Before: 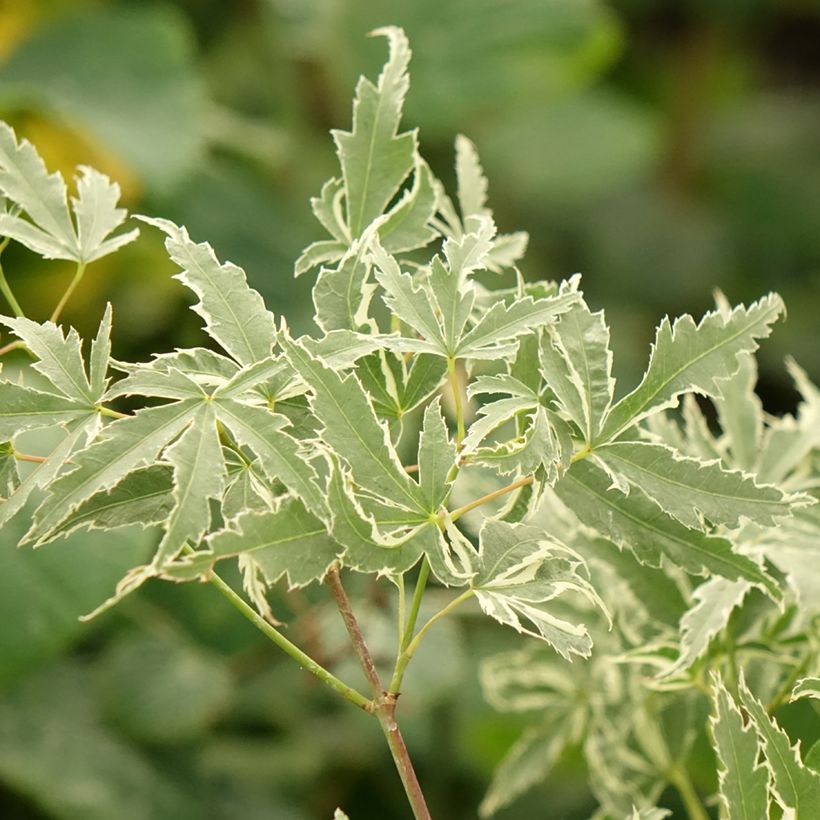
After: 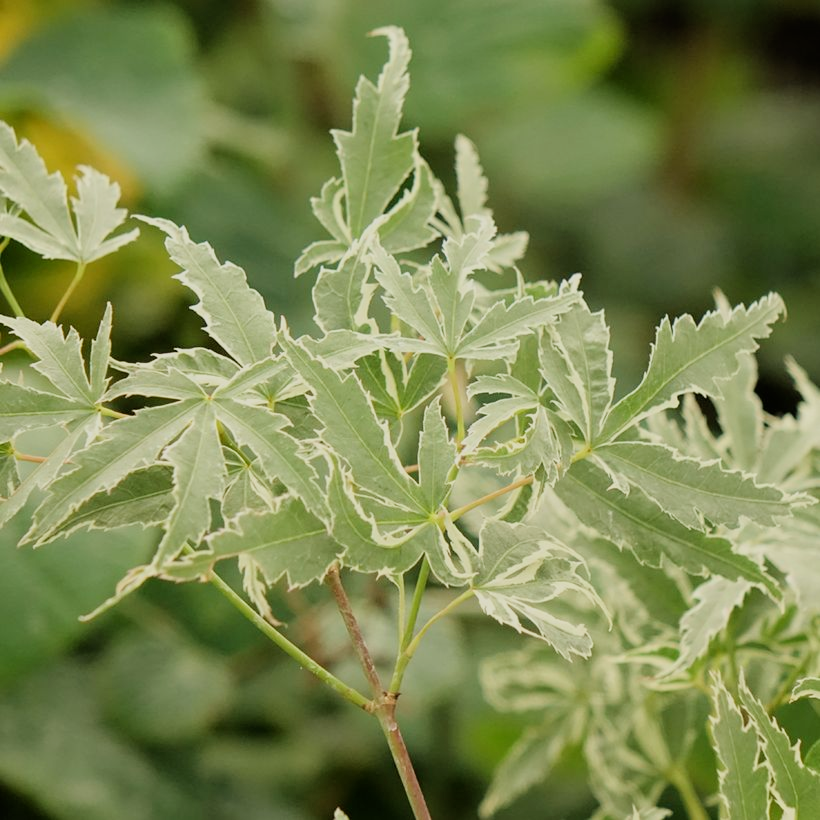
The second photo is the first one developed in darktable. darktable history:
filmic rgb: black relative exposure -7.97 EV, white relative exposure 4.05 EV, hardness 4.13
